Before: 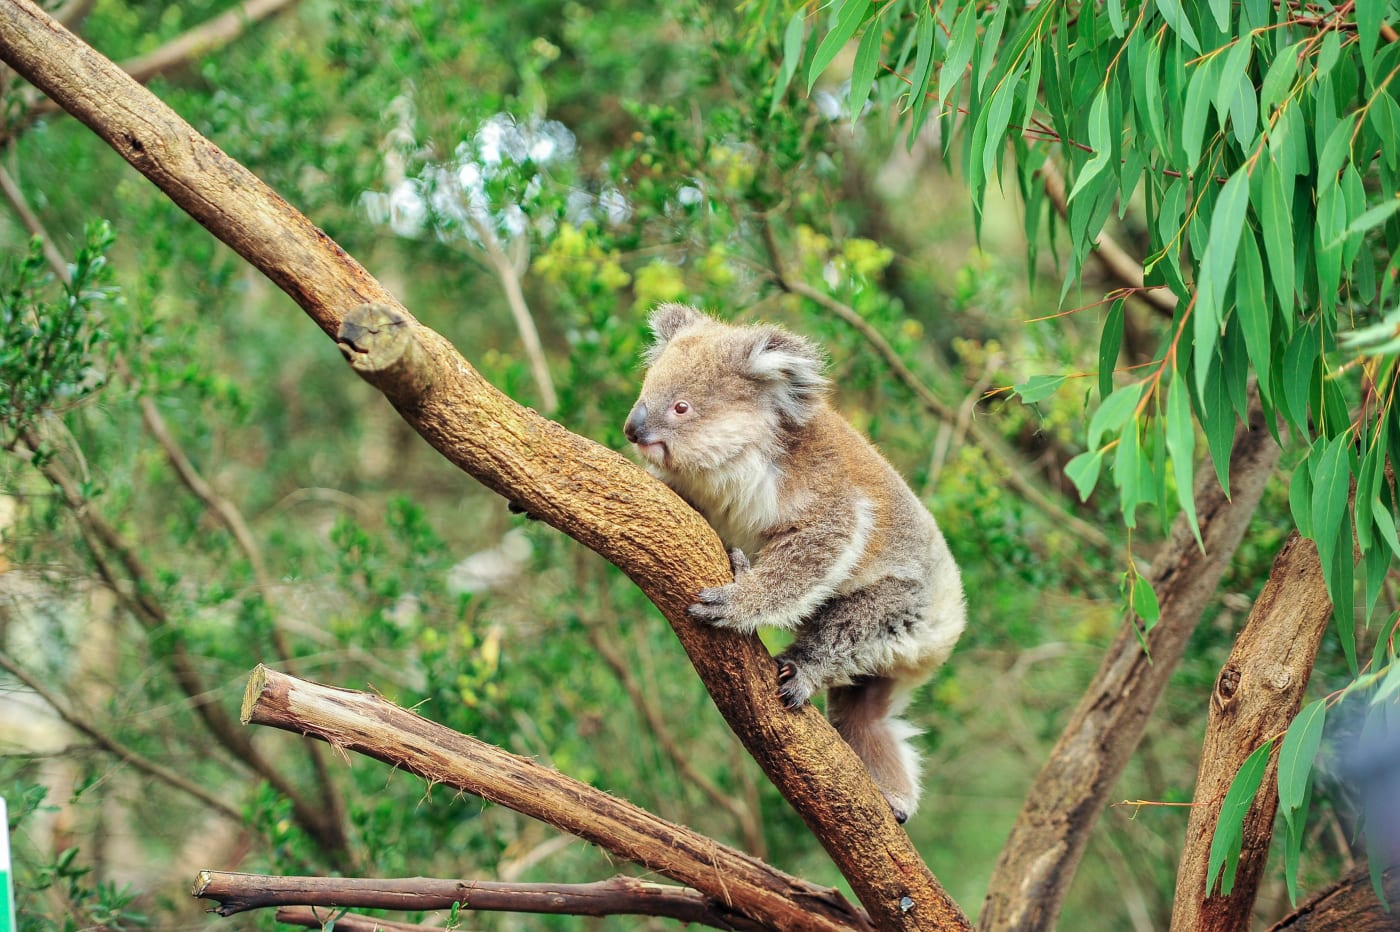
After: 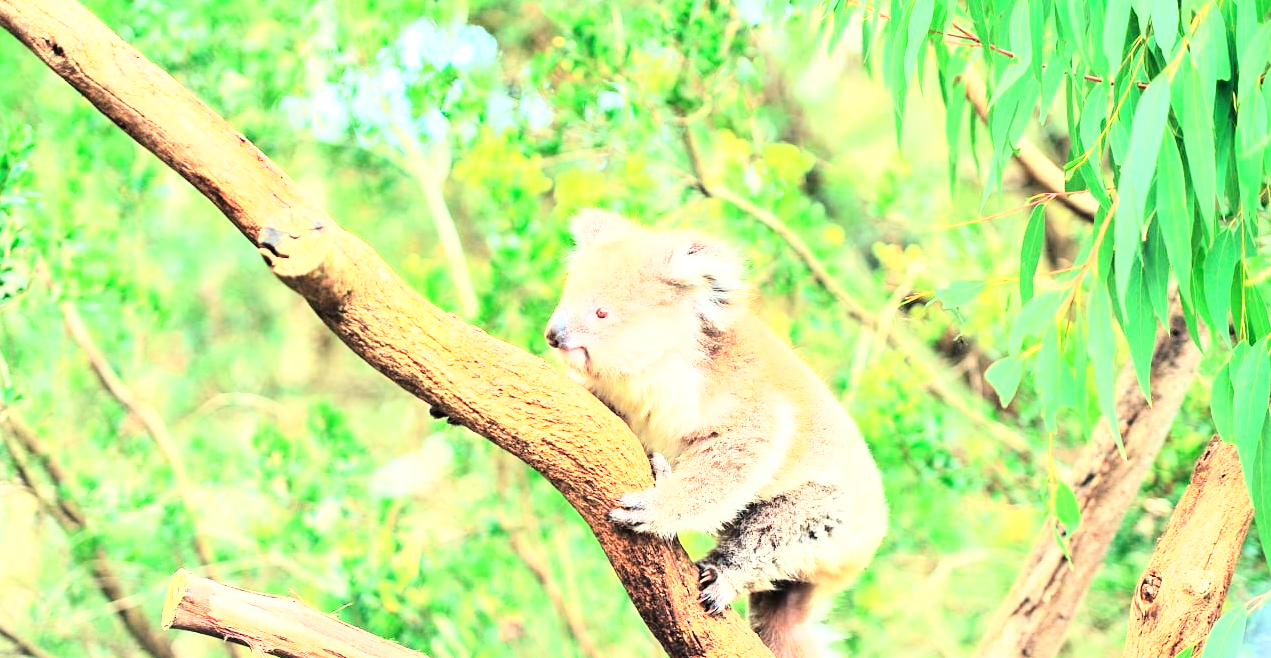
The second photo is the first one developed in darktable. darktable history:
exposure: black level correction 0, exposure 1.121 EV, compensate highlight preservation false
crop: left 5.653%, top 10.287%, right 3.498%, bottom 19.08%
base curve: curves: ch0 [(0, 0.003) (0.001, 0.002) (0.006, 0.004) (0.02, 0.022) (0.048, 0.086) (0.094, 0.234) (0.162, 0.431) (0.258, 0.629) (0.385, 0.8) (0.548, 0.918) (0.751, 0.988) (1, 1)]
